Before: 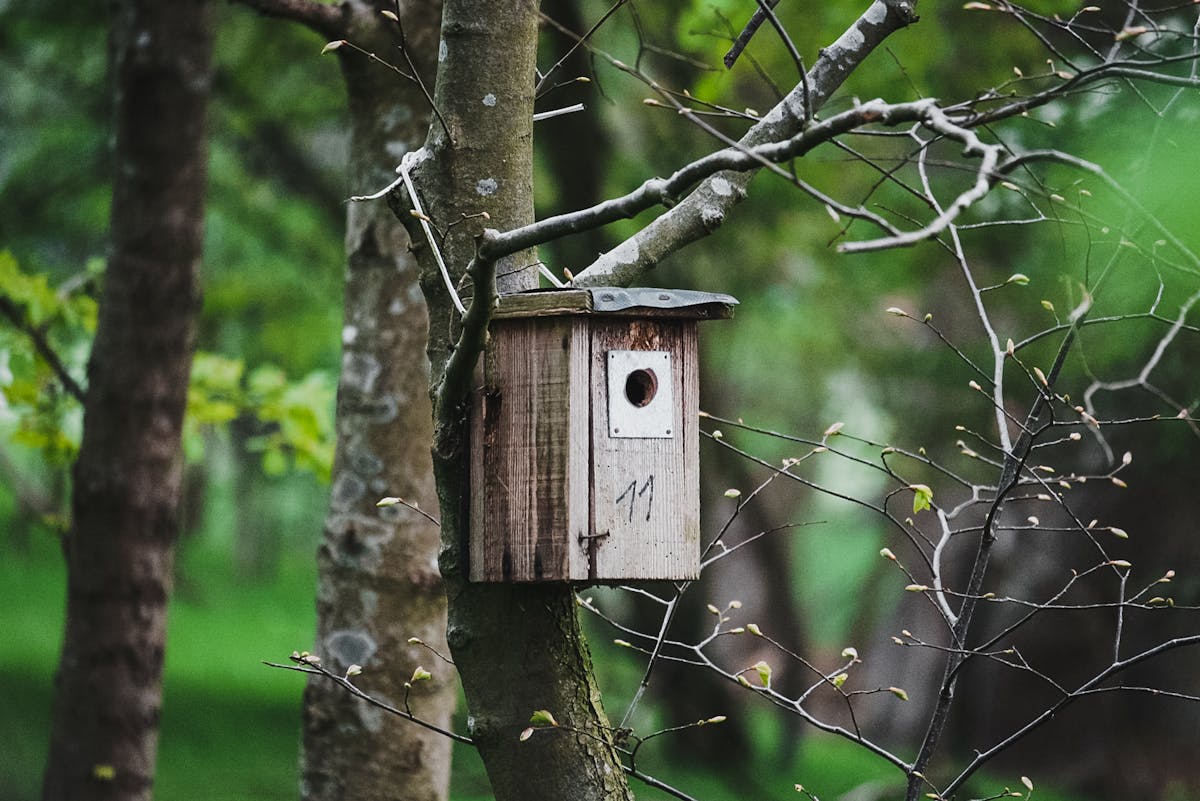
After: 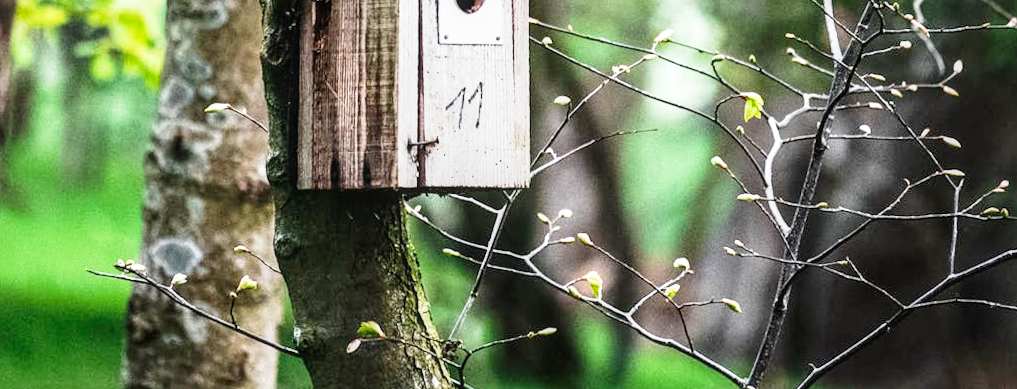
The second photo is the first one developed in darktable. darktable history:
local contrast: on, module defaults
crop and rotate: left 13.306%, top 48.129%, bottom 2.928%
rotate and perspective: rotation 0.226°, lens shift (vertical) -0.042, crop left 0.023, crop right 0.982, crop top 0.006, crop bottom 0.994
base curve: curves: ch0 [(0, 0) (0.012, 0.01) (0.073, 0.168) (0.31, 0.711) (0.645, 0.957) (1, 1)], preserve colors none
